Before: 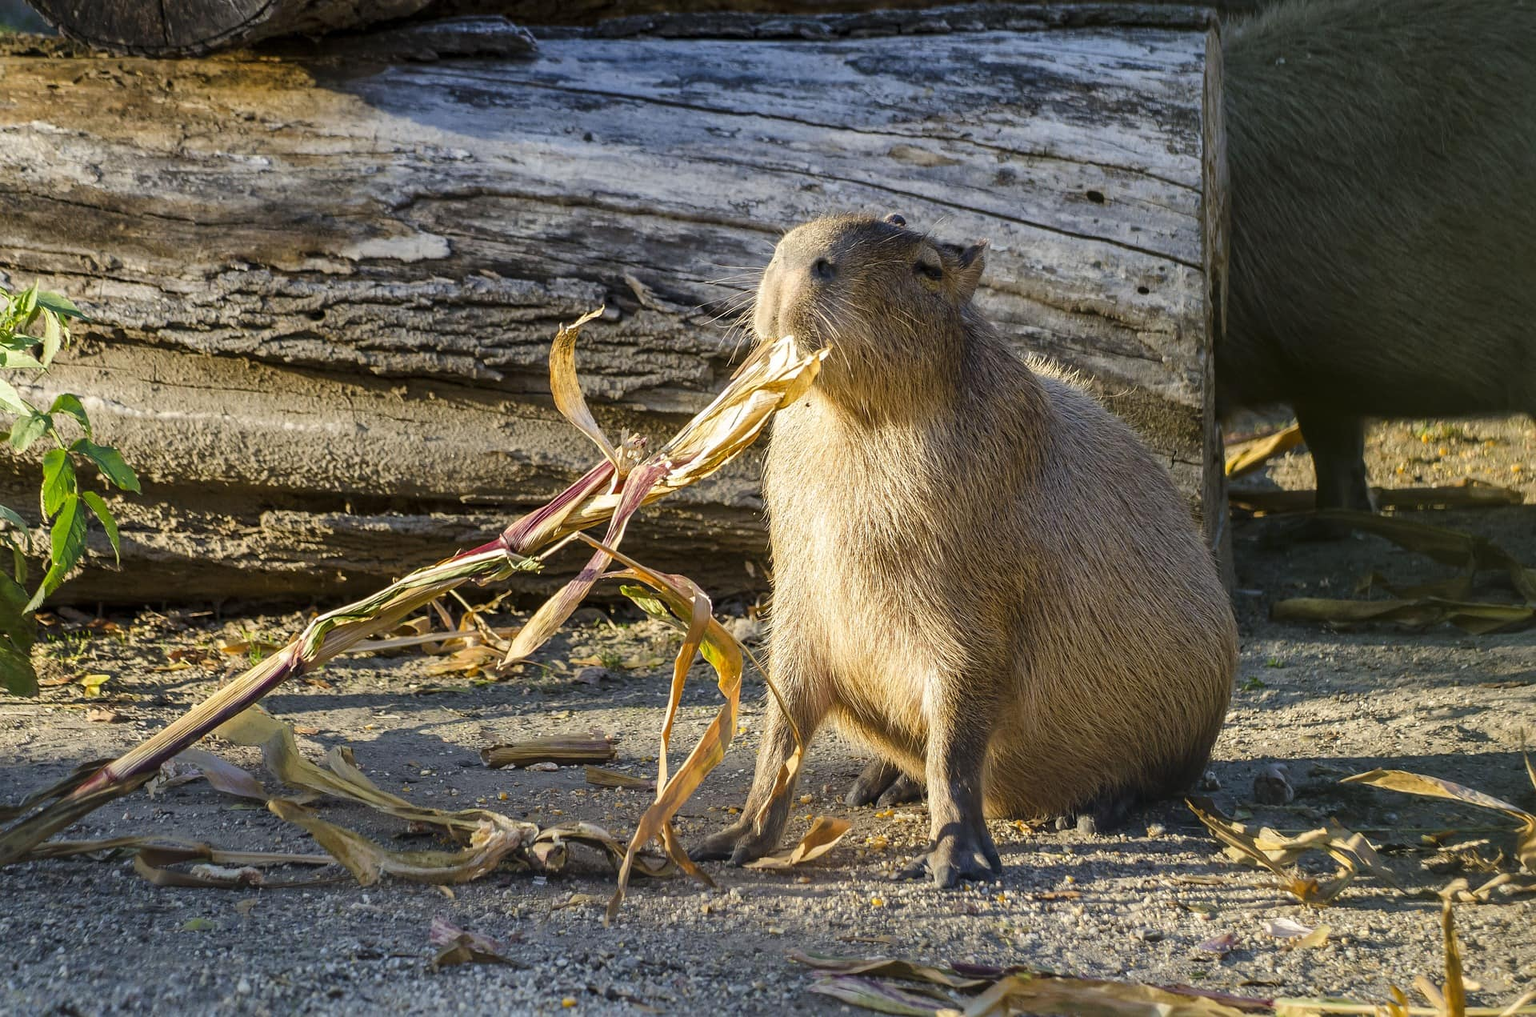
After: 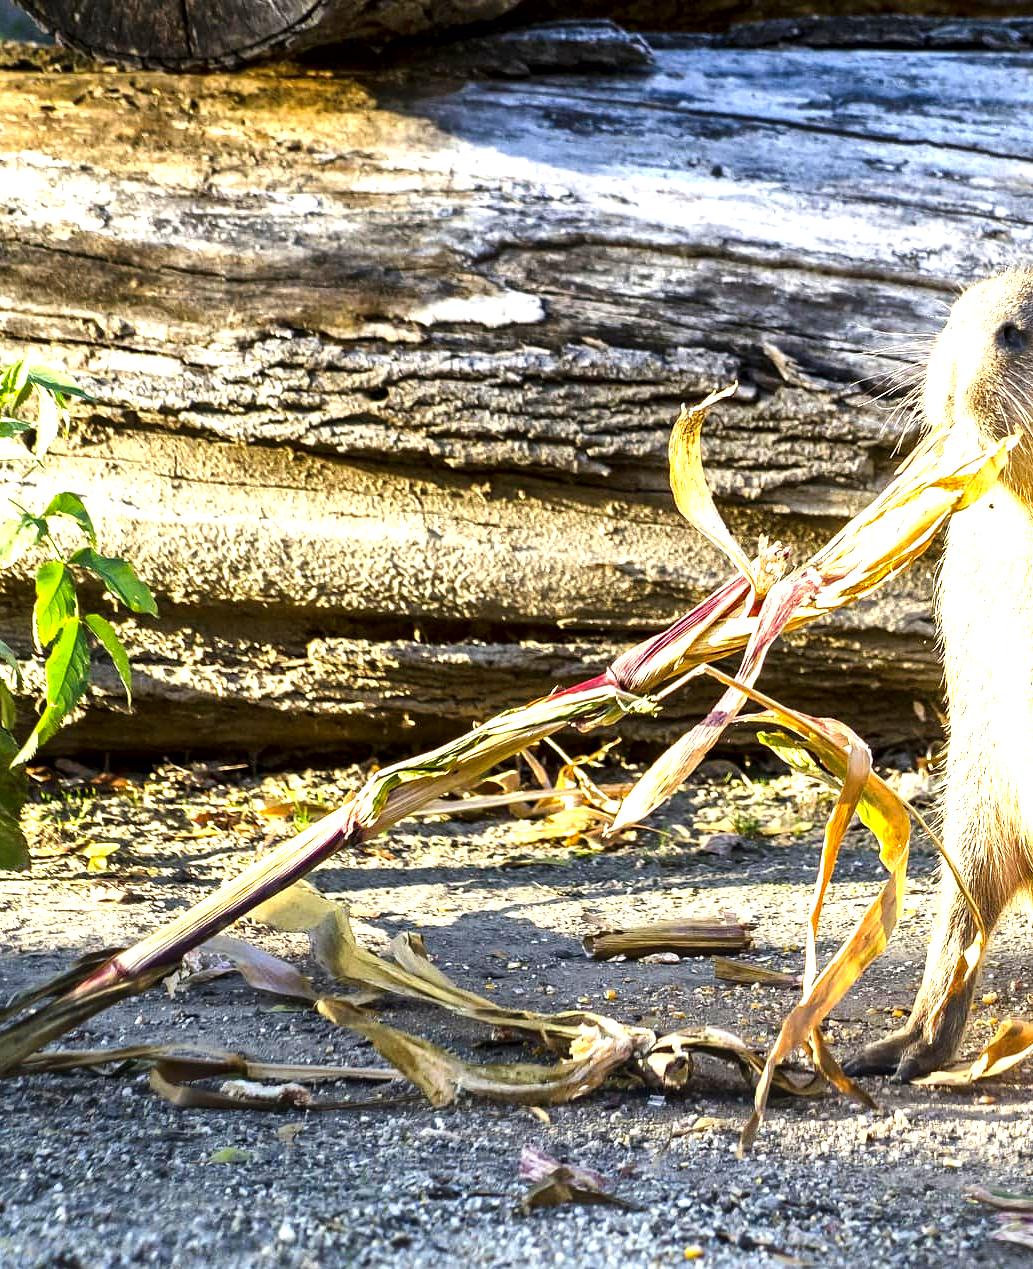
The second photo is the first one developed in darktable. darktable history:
tone equalizer: -8 EV -0.436 EV, -7 EV -0.36 EV, -6 EV -0.313 EV, -5 EV -0.205 EV, -3 EV 0.244 EV, -2 EV 0.334 EV, -1 EV 0.404 EV, +0 EV 0.421 EV
local contrast: mode bilateral grid, contrast 21, coarseness 49, detail 150%, midtone range 0.2
crop: left 0.966%, right 45.218%, bottom 0.091%
exposure: exposure 1.071 EV, compensate exposure bias true, compensate highlight preservation false
contrast brightness saturation: contrast 0.068, brightness -0.147, saturation 0.117
